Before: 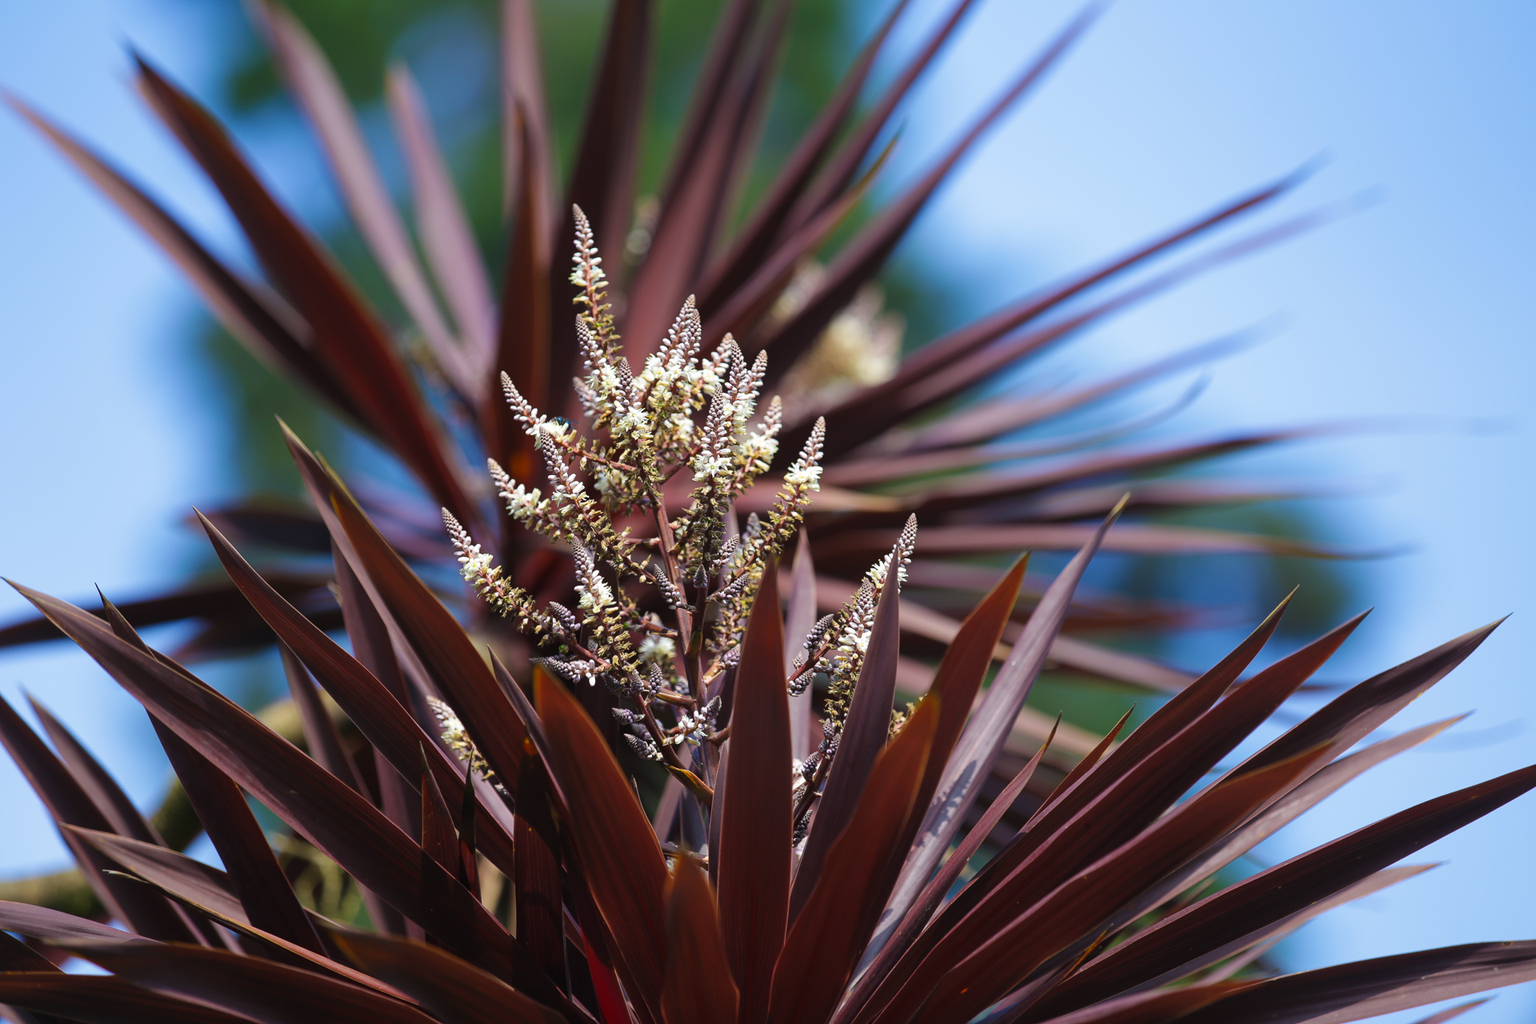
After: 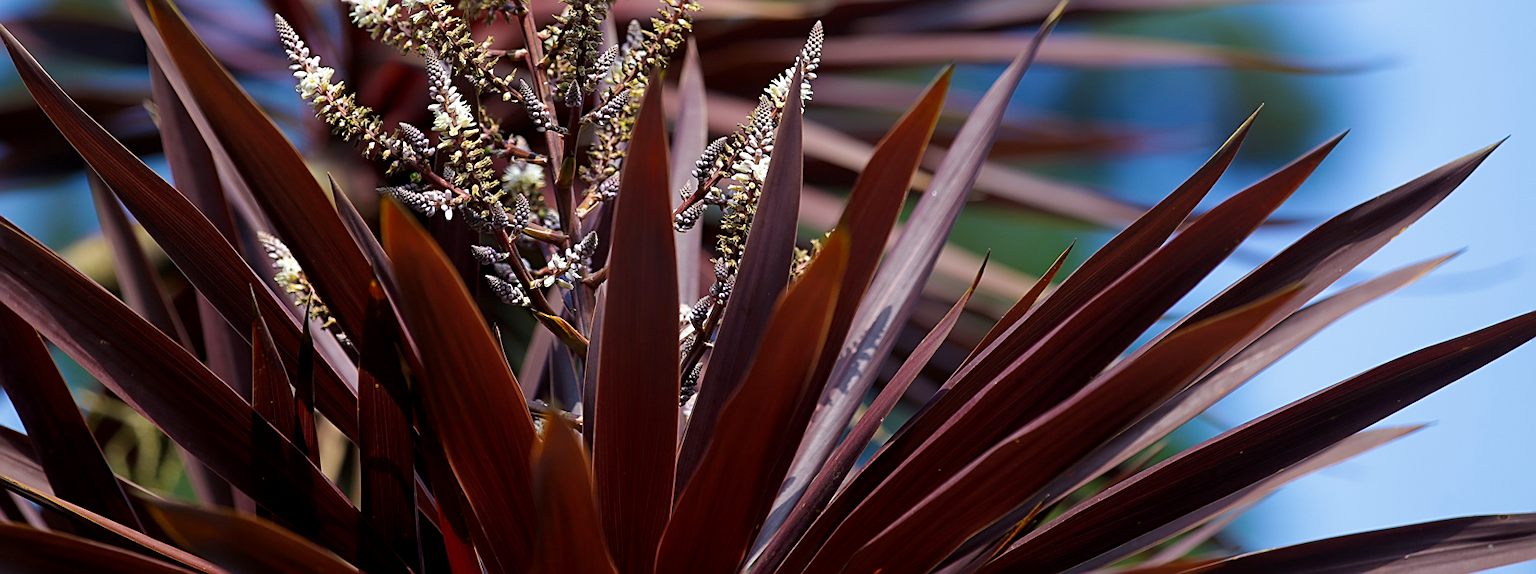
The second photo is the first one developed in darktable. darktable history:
sharpen: on, module defaults
exposure: black level correction 0.005, exposure 0.004 EV, compensate exposure bias true, compensate highlight preservation false
crop and rotate: left 13.23%, top 48.368%, bottom 2.936%
